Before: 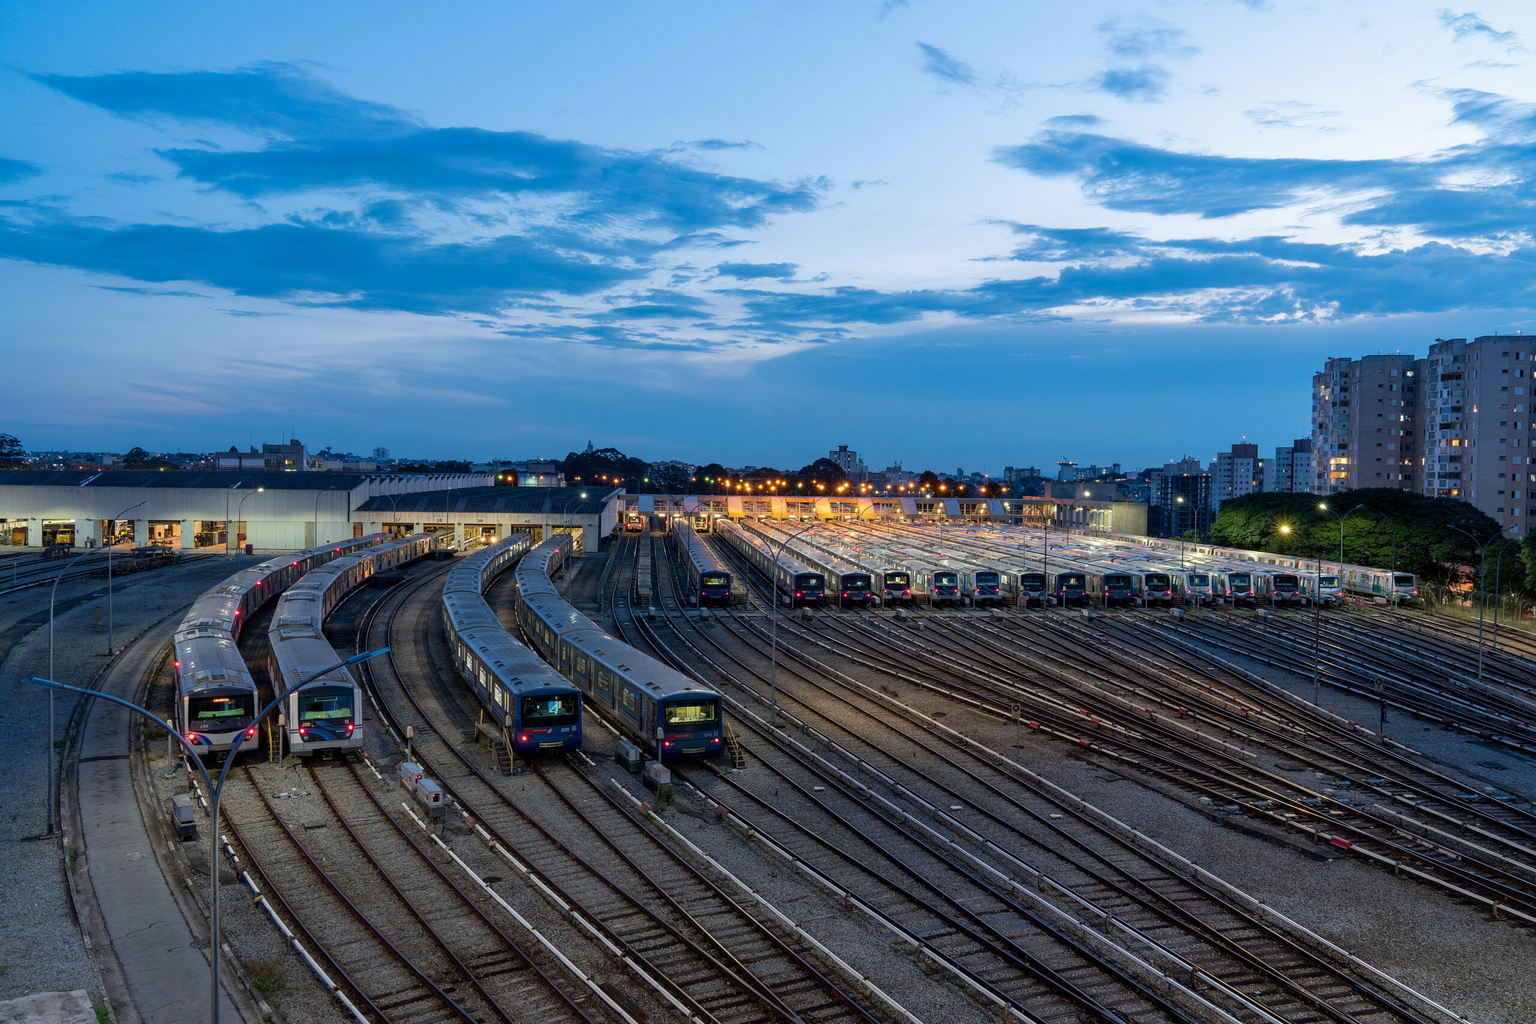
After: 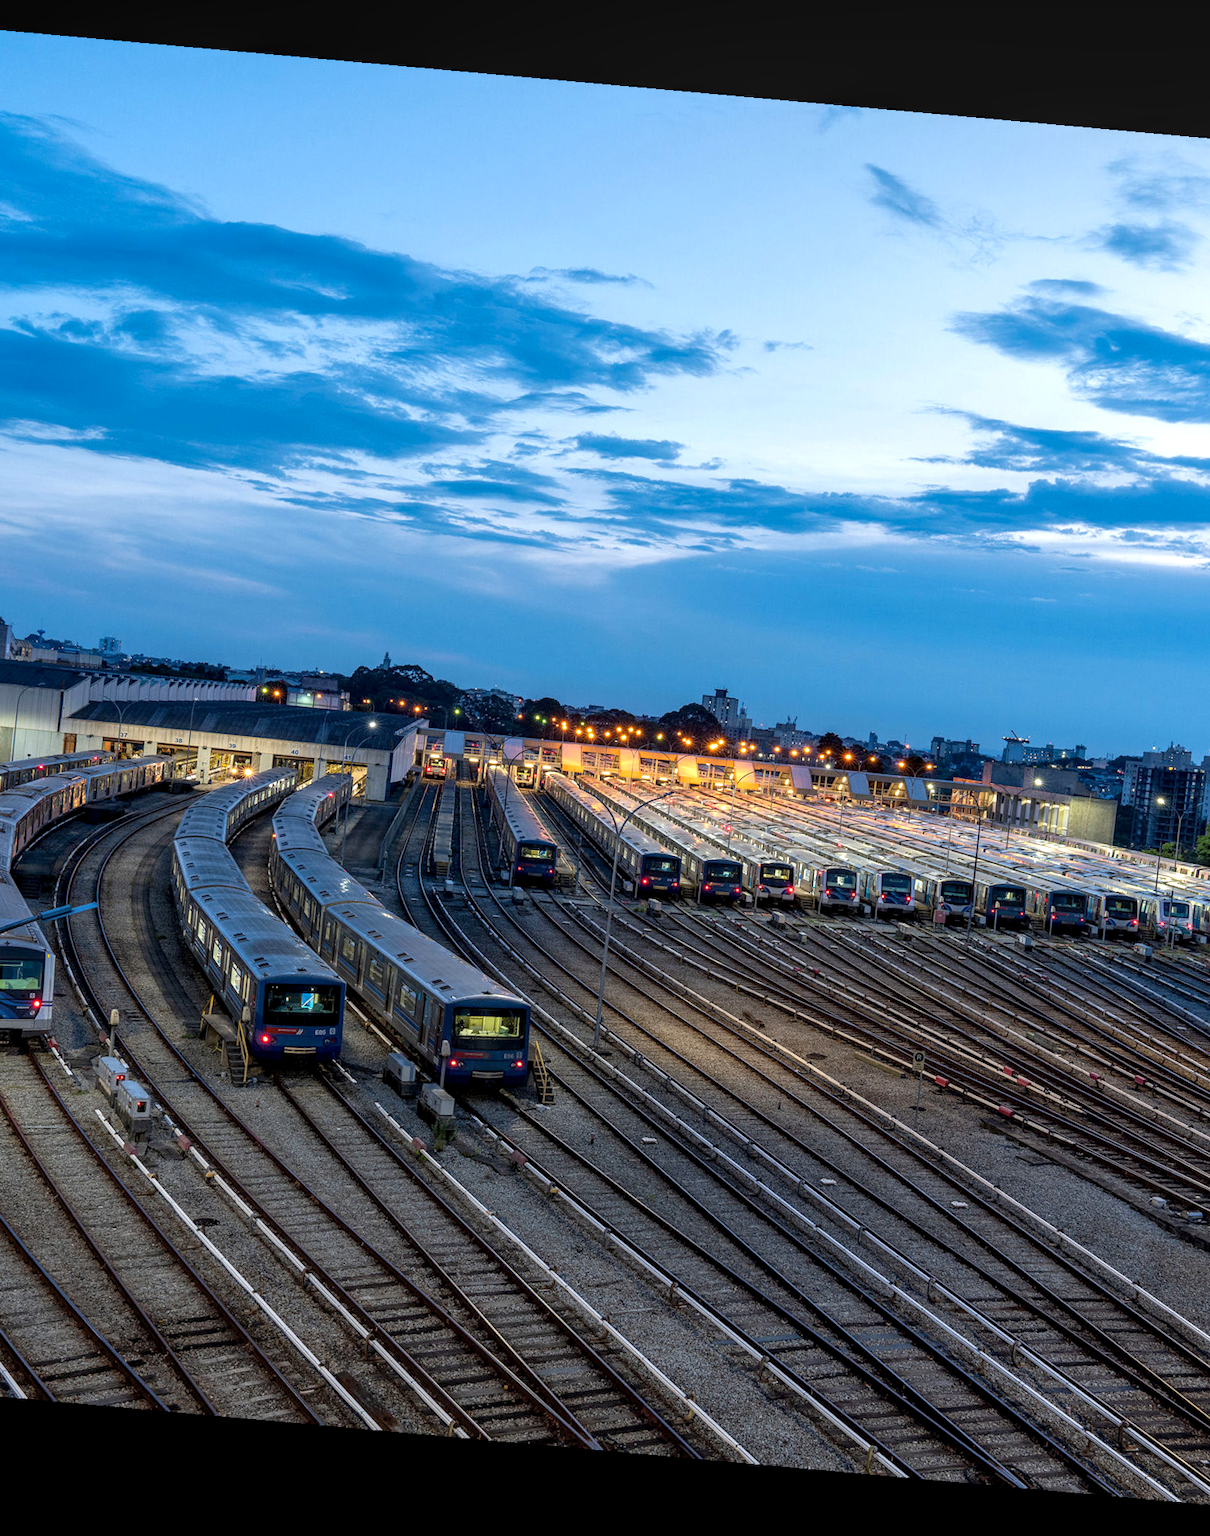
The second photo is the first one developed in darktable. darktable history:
exposure: exposure 0.376 EV, compensate highlight preservation false
rotate and perspective: rotation 5.12°, automatic cropping off
local contrast: on, module defaults
crop: left 21.496%, right 22.254%
